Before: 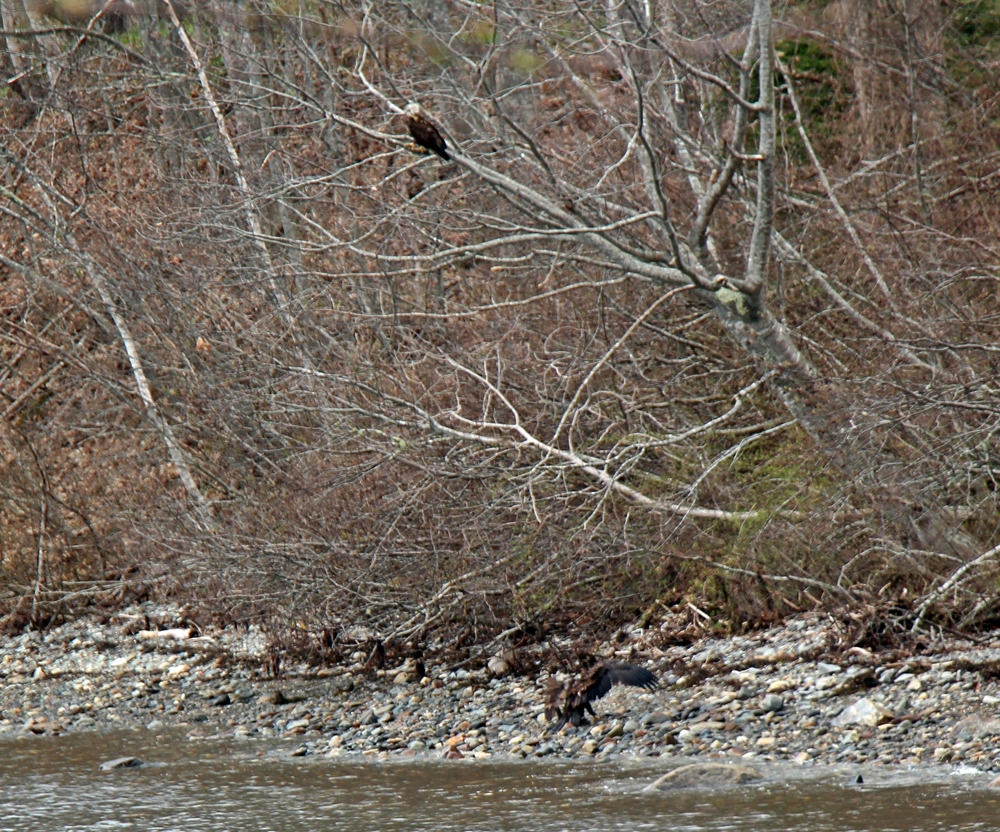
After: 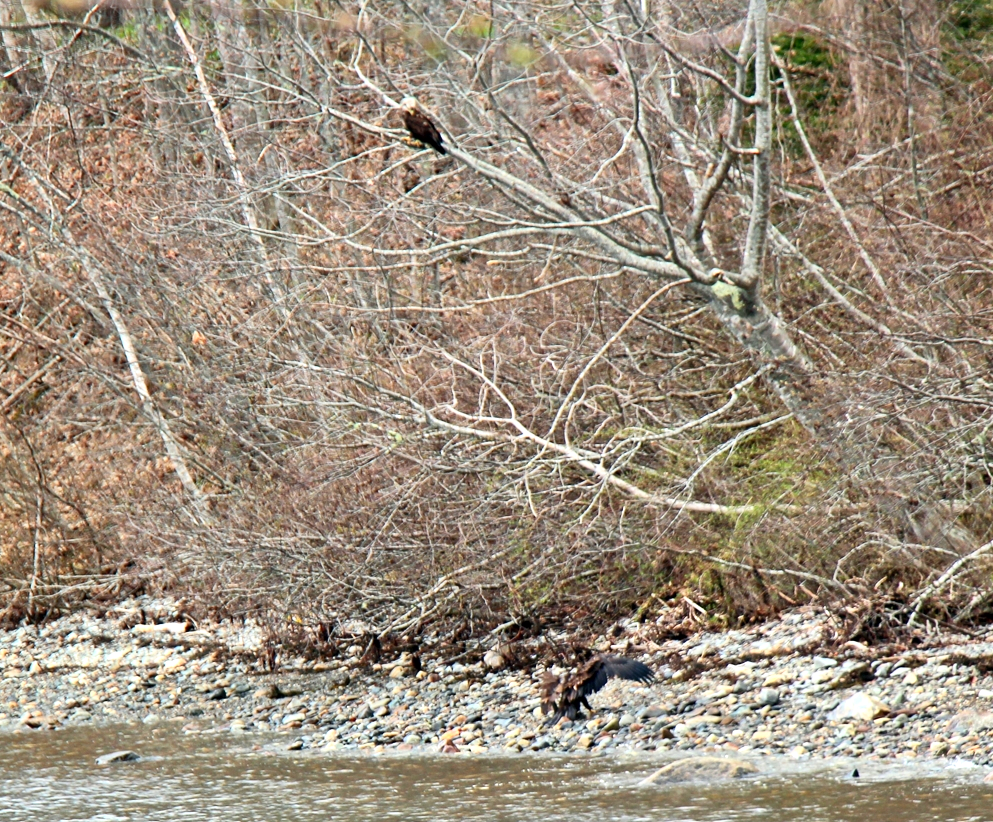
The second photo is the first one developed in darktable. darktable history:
exposure: black level correction 0.001, exposure 0.5 EV, compensate exposure bias true, compensate highlight preservation false
contrast brightness saturation: contrast 0.202, brightness 0.167, saturation 0.227
crop: left 0.419%, top 0.73%, right 0.247%, bottom 0.453%
